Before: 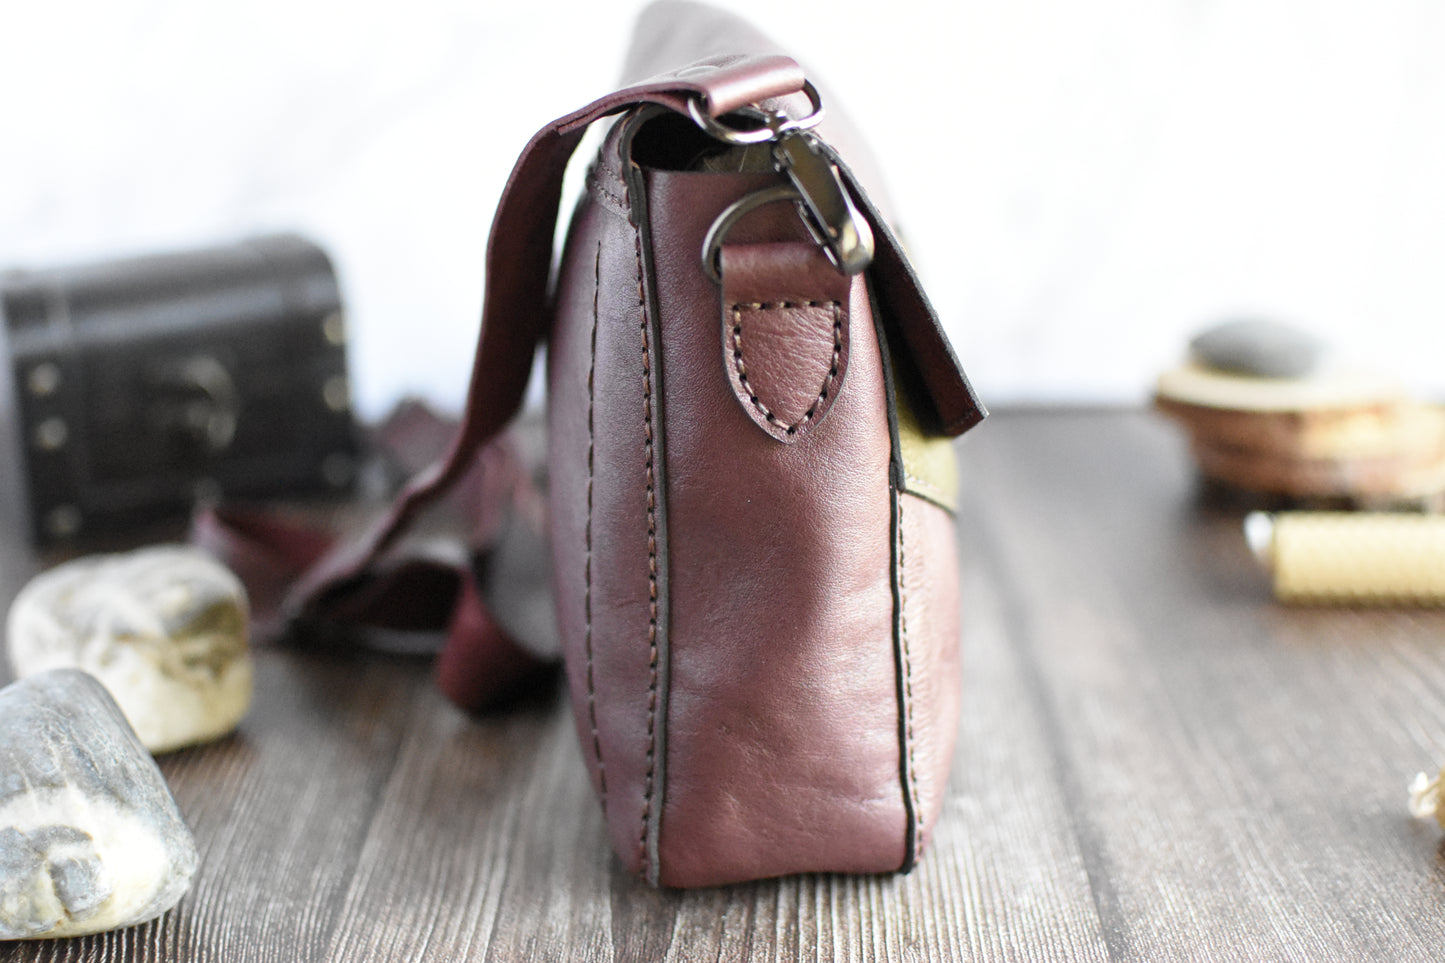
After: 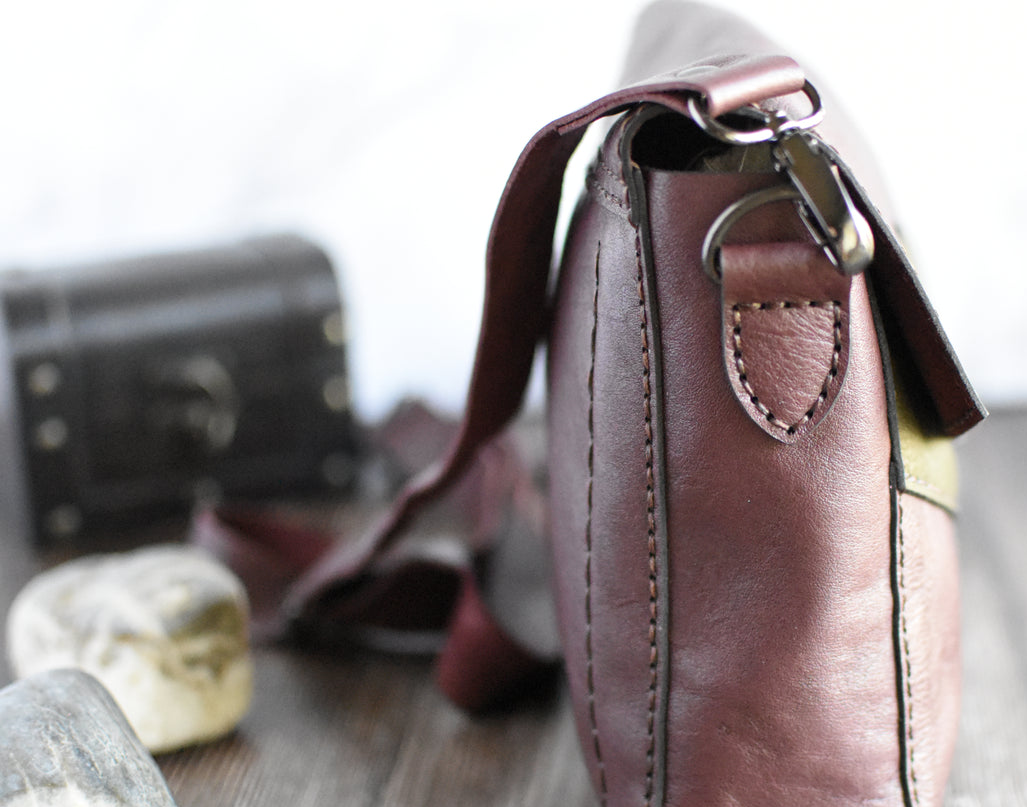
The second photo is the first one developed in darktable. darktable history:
crop: right 28.893%, bottom 16.133%
